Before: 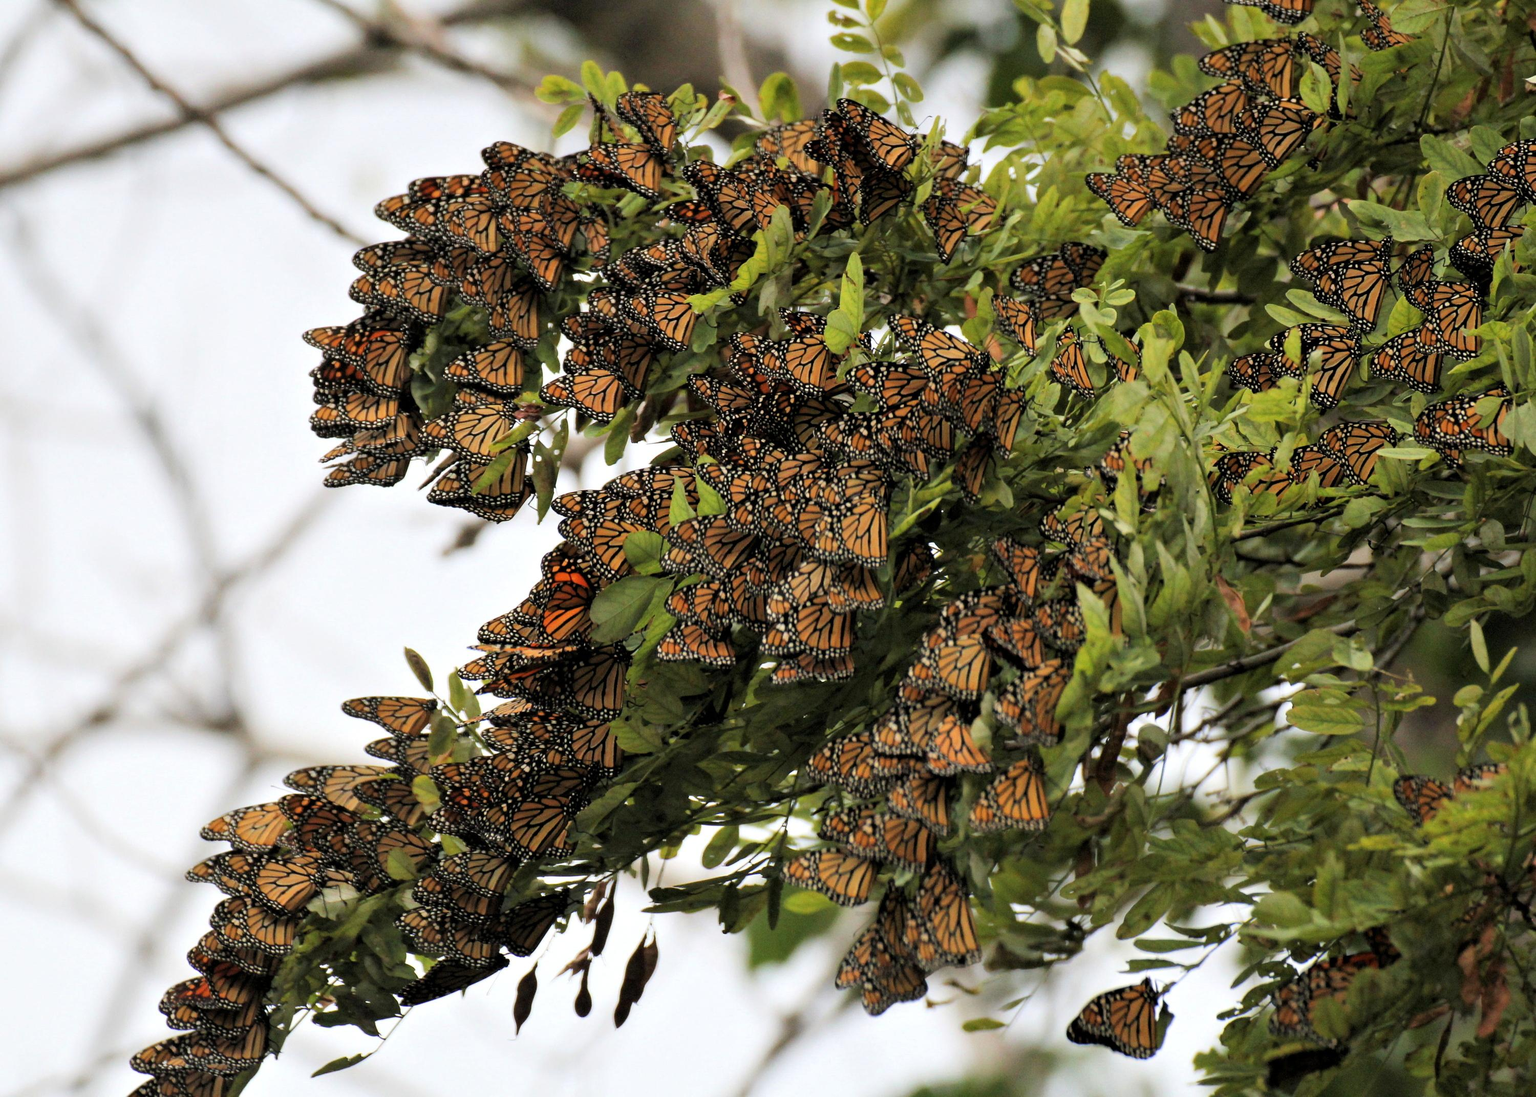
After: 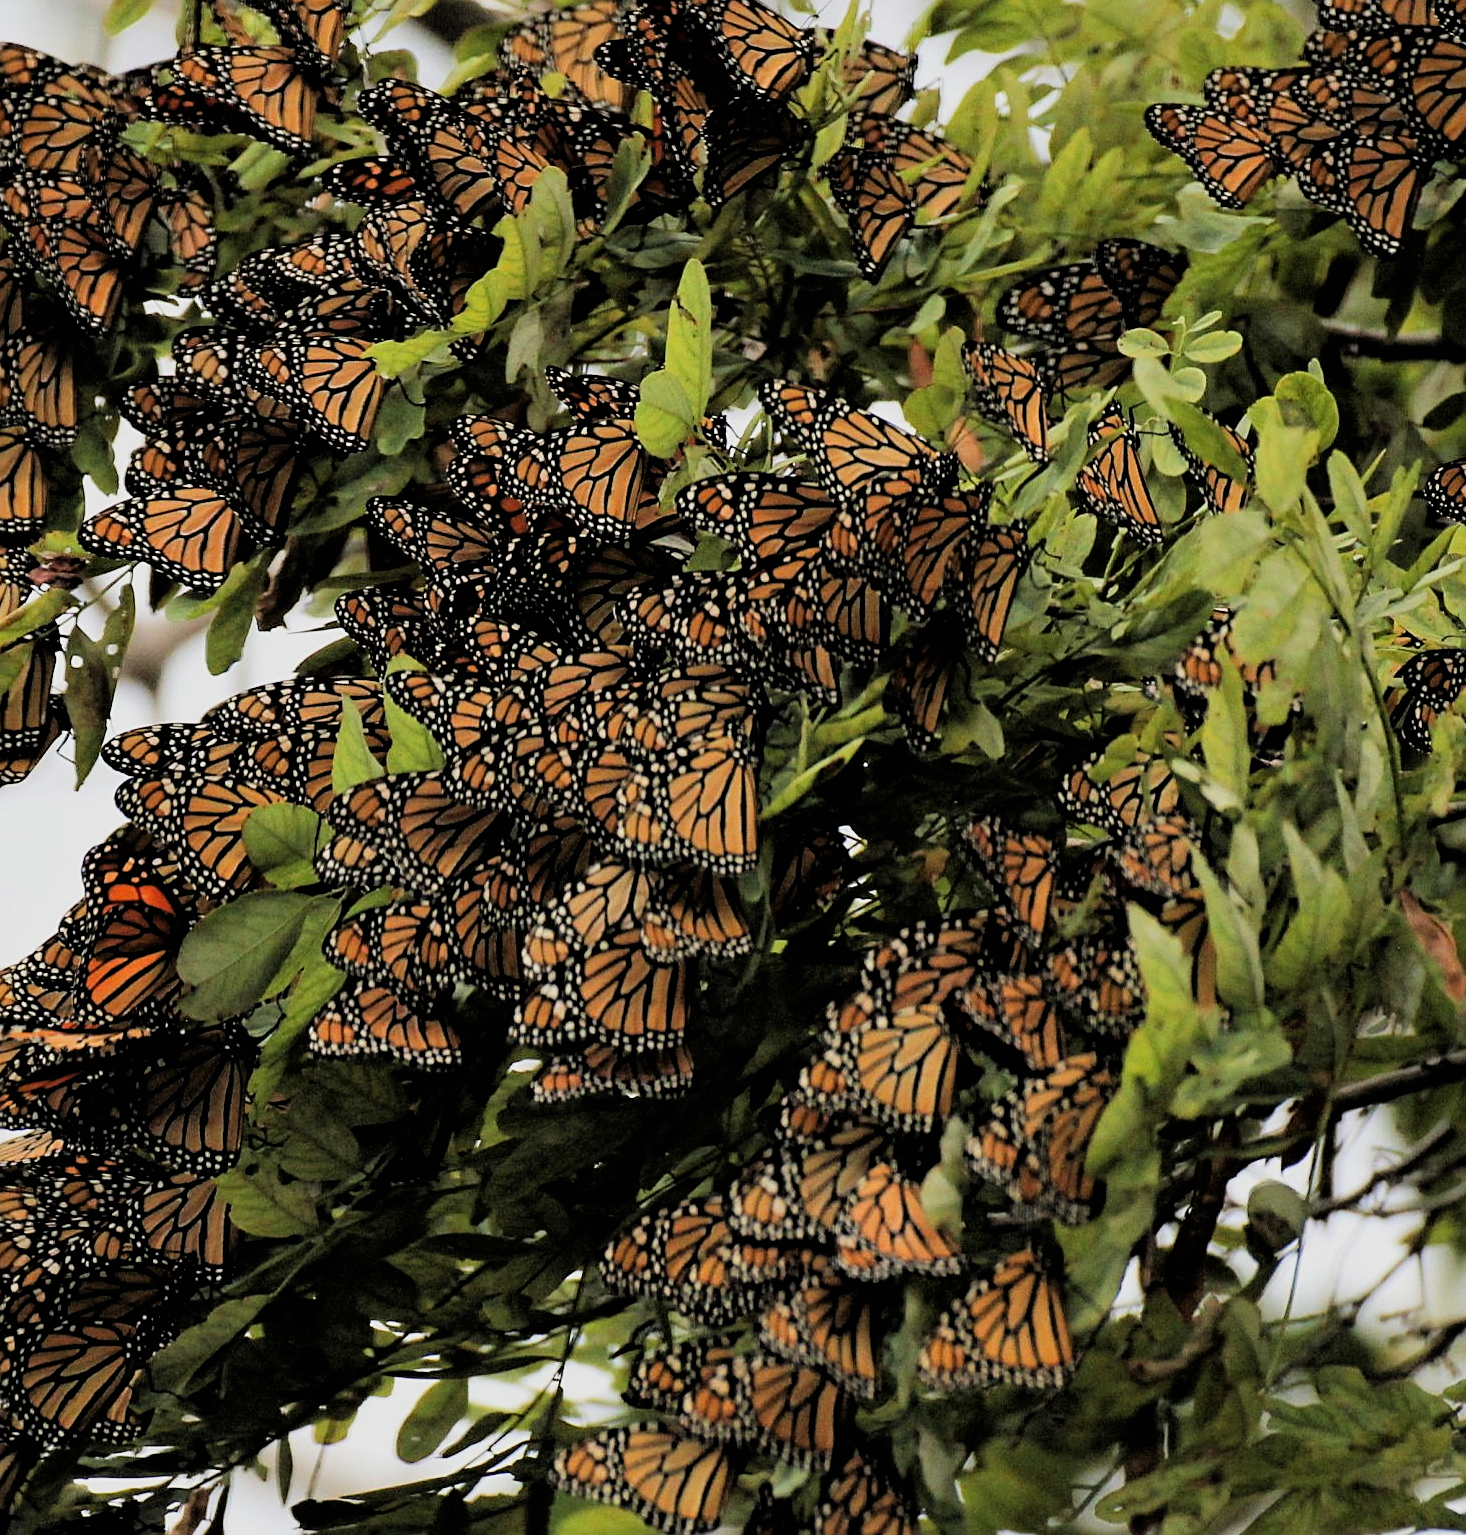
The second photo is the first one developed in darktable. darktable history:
shadows and highlights: radius 128.05, shadows 21.21, highlights -22.81, low approximation 0.01
sharpen: on, module defaults
crop: left 32.509%, top 10.926%, right 18.615%, bottom 17.419%
filmic rgb: black relative exposure -5.15 EV, white relative exposure 3.53 EV, hardness 3.16, contrast 1.203, highlights saturation mix -49.98%
